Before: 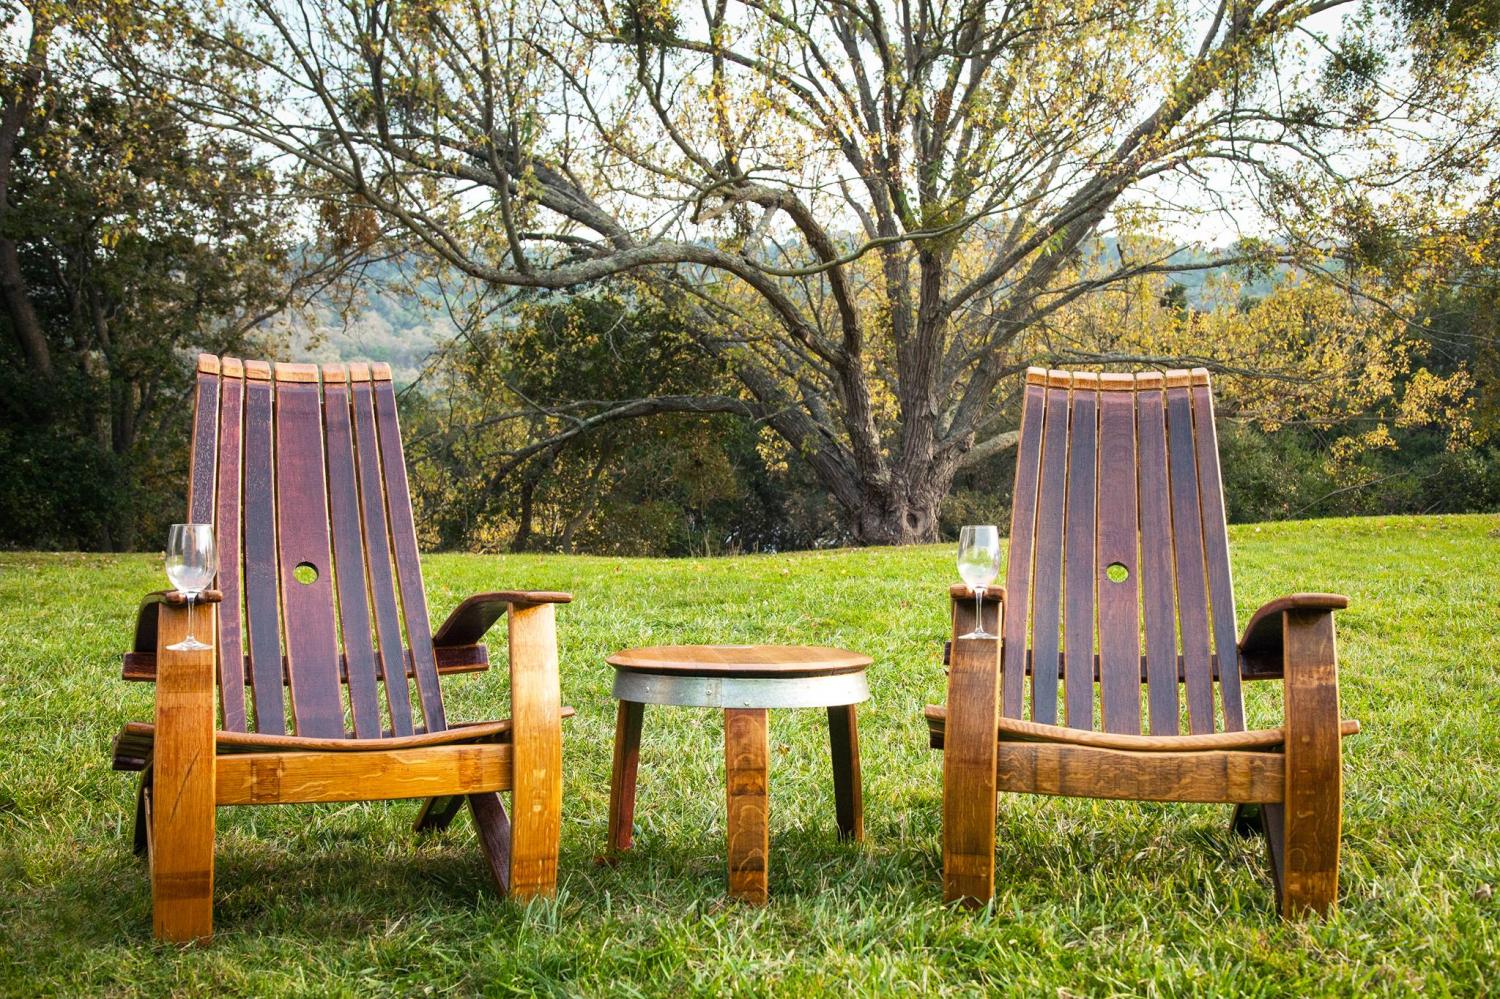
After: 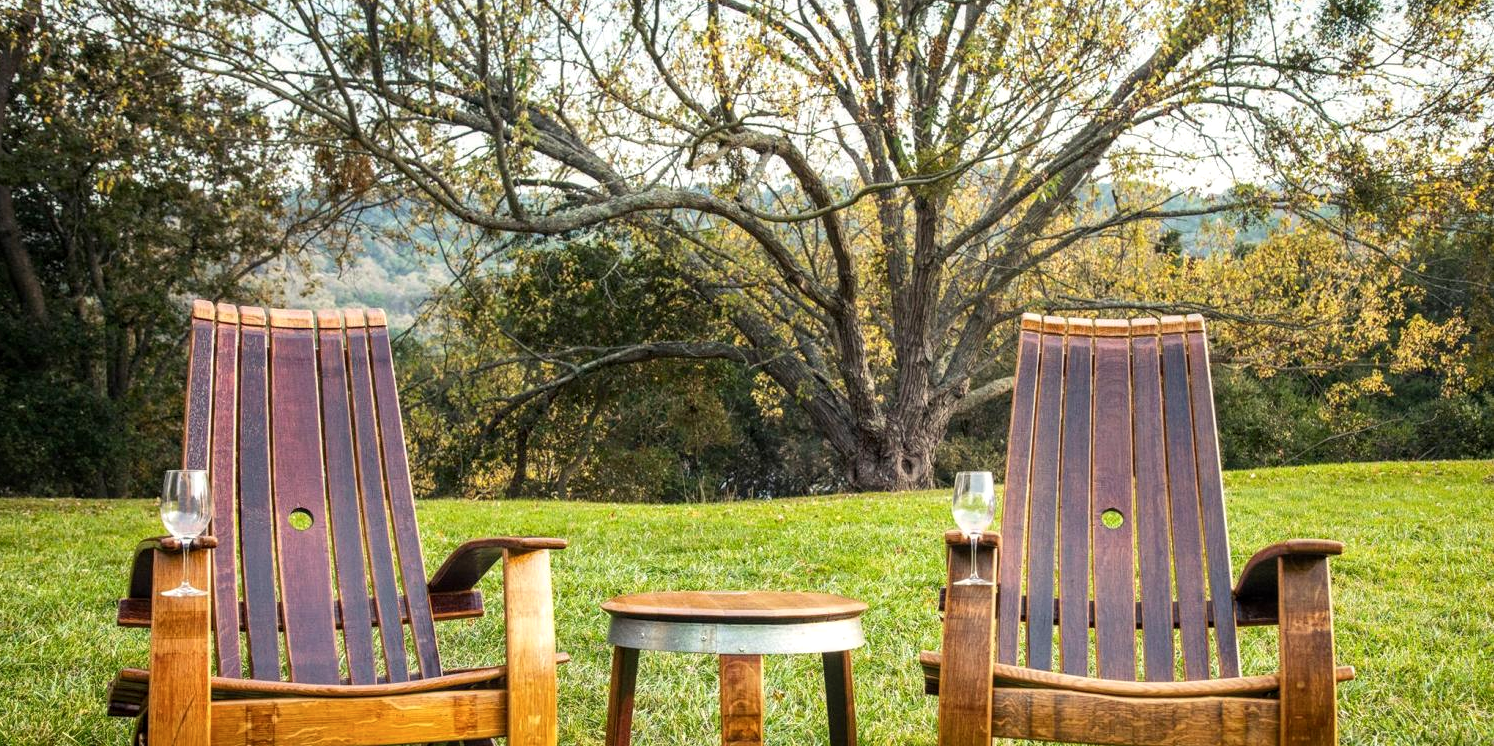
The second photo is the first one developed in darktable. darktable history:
crop: left 0.387%, top 5.469%, bottom 19.809%
local contrast: on, module defaults
white balance: red 1.009, blue 0.985
color balance rgb: on, module defaults
